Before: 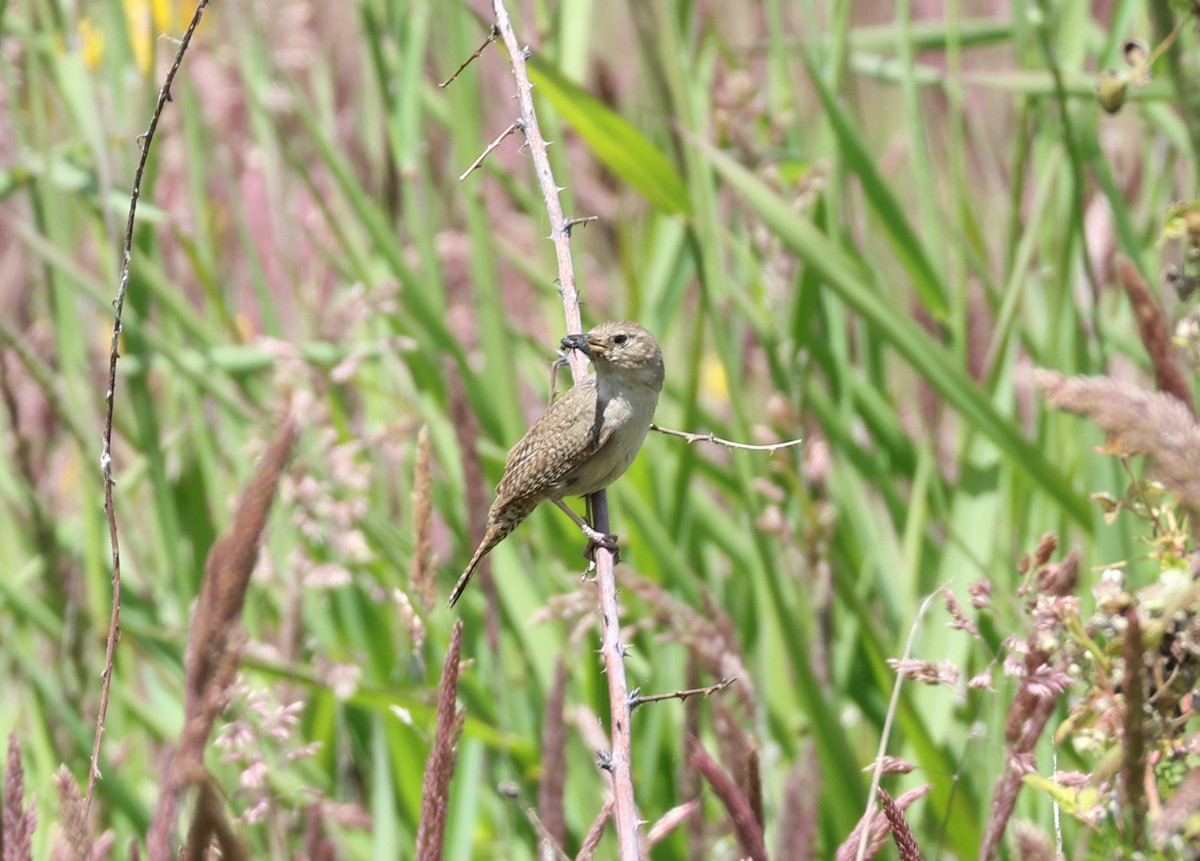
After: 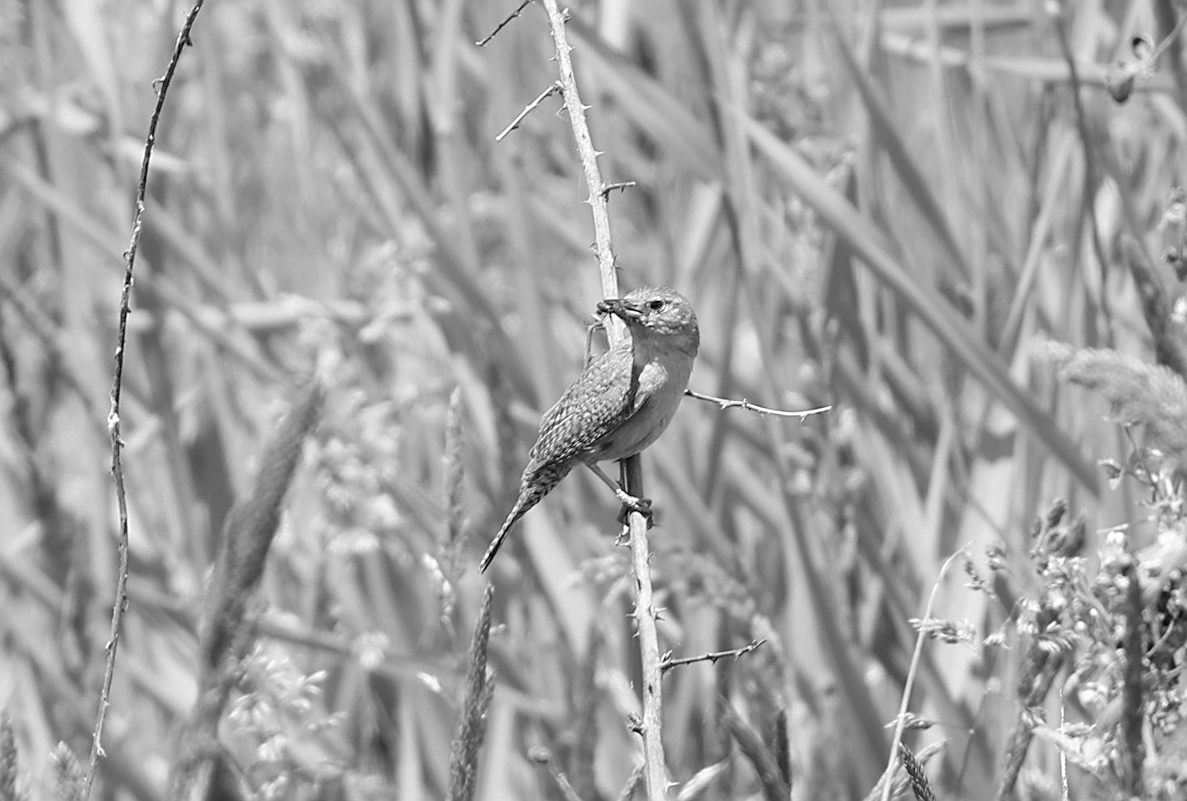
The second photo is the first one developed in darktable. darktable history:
rotate and perspective: rotation 0.679°, lens shift (horizontal) 0.136, crop left 0.009, crop right 0.991, crop top 0.078, crop bottom 0.95
sharpen: on, module defaults
monochrome: on, module defaults
